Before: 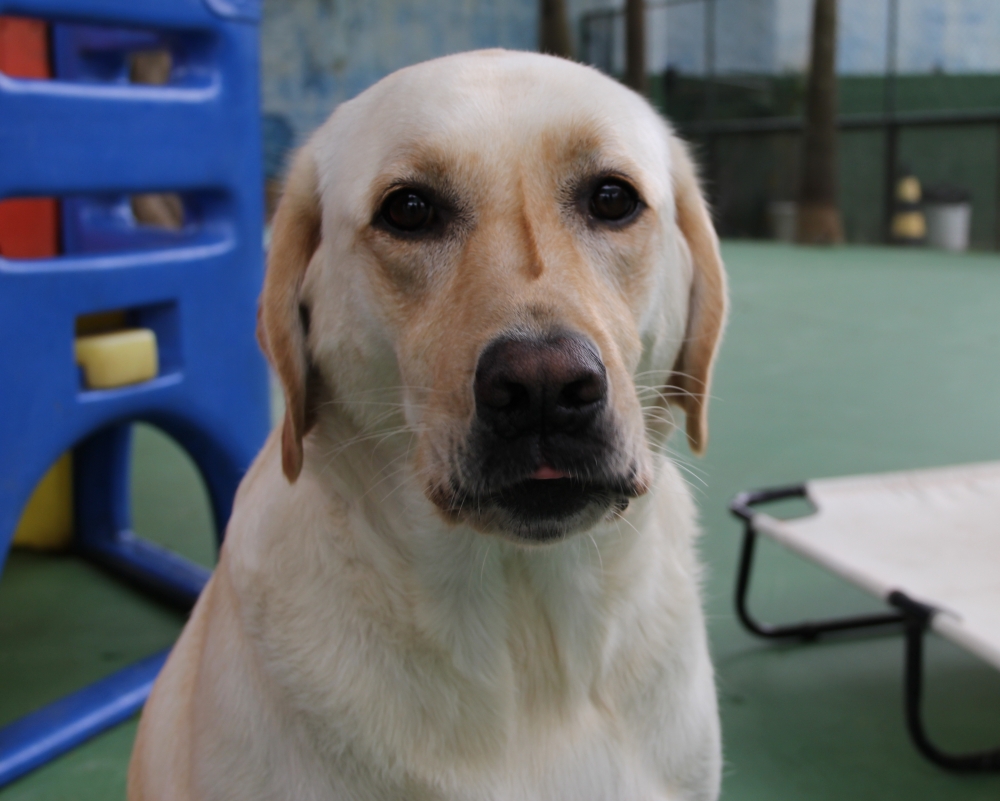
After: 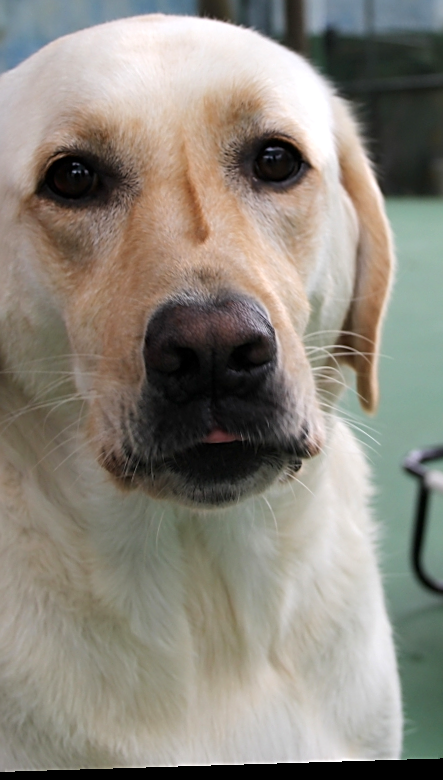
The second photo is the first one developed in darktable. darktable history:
rotate and perspective: rotation -1.75°, automatic cropping off
exposure: black level correction 0.001, exposure 0.5 EV, compensate exposure bias true, compensate highlight preservation false
sharpen: on, module defaults
crop: left 33.452%, top 6.025%, right 23.155%
